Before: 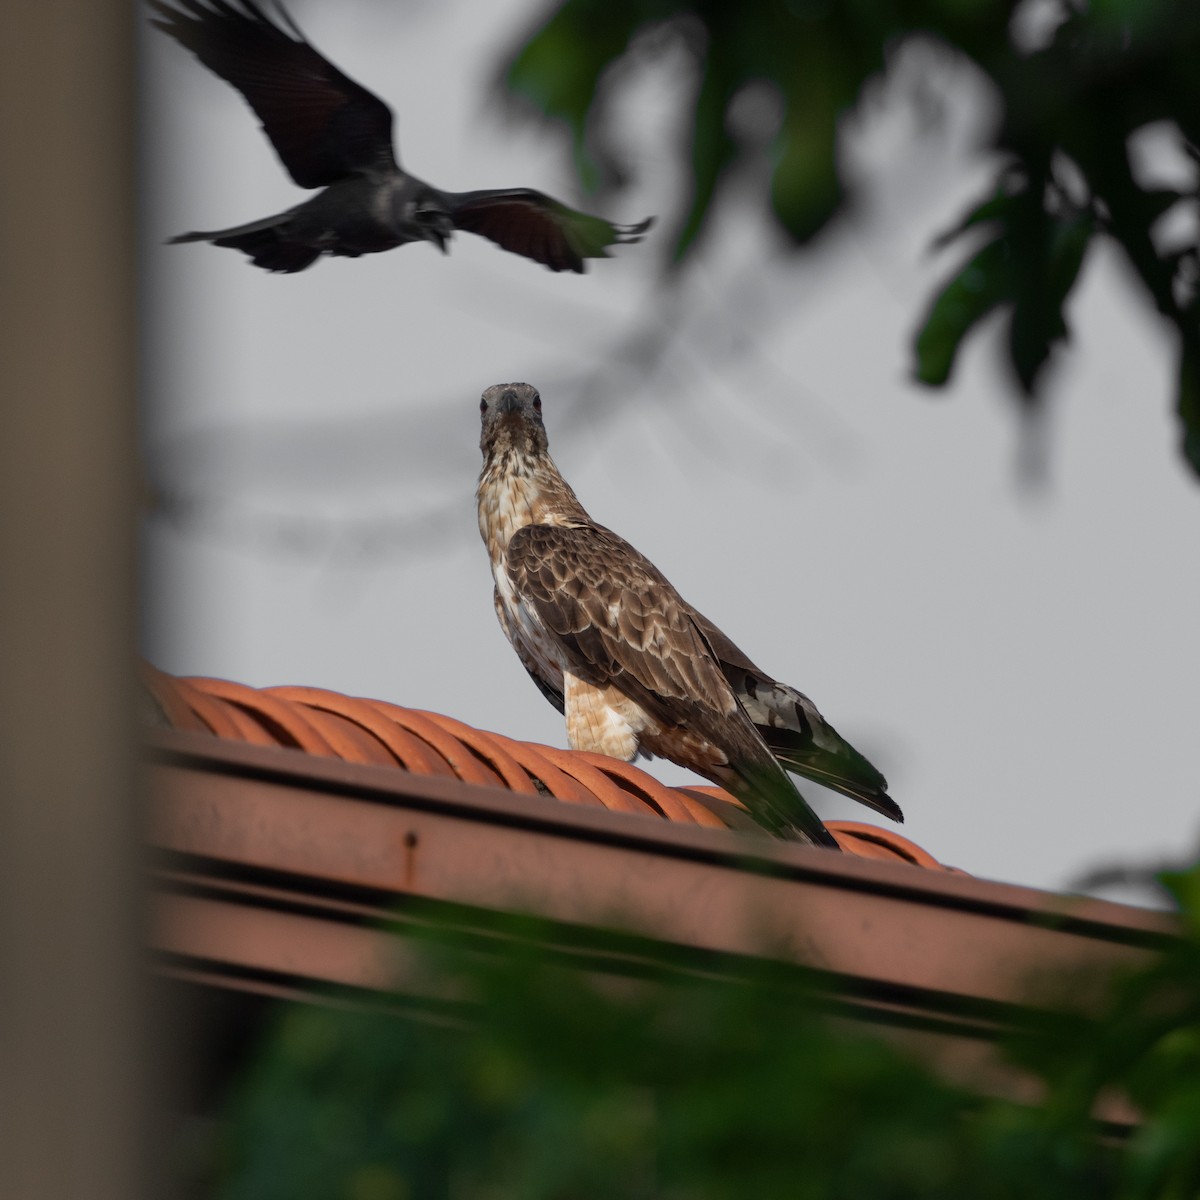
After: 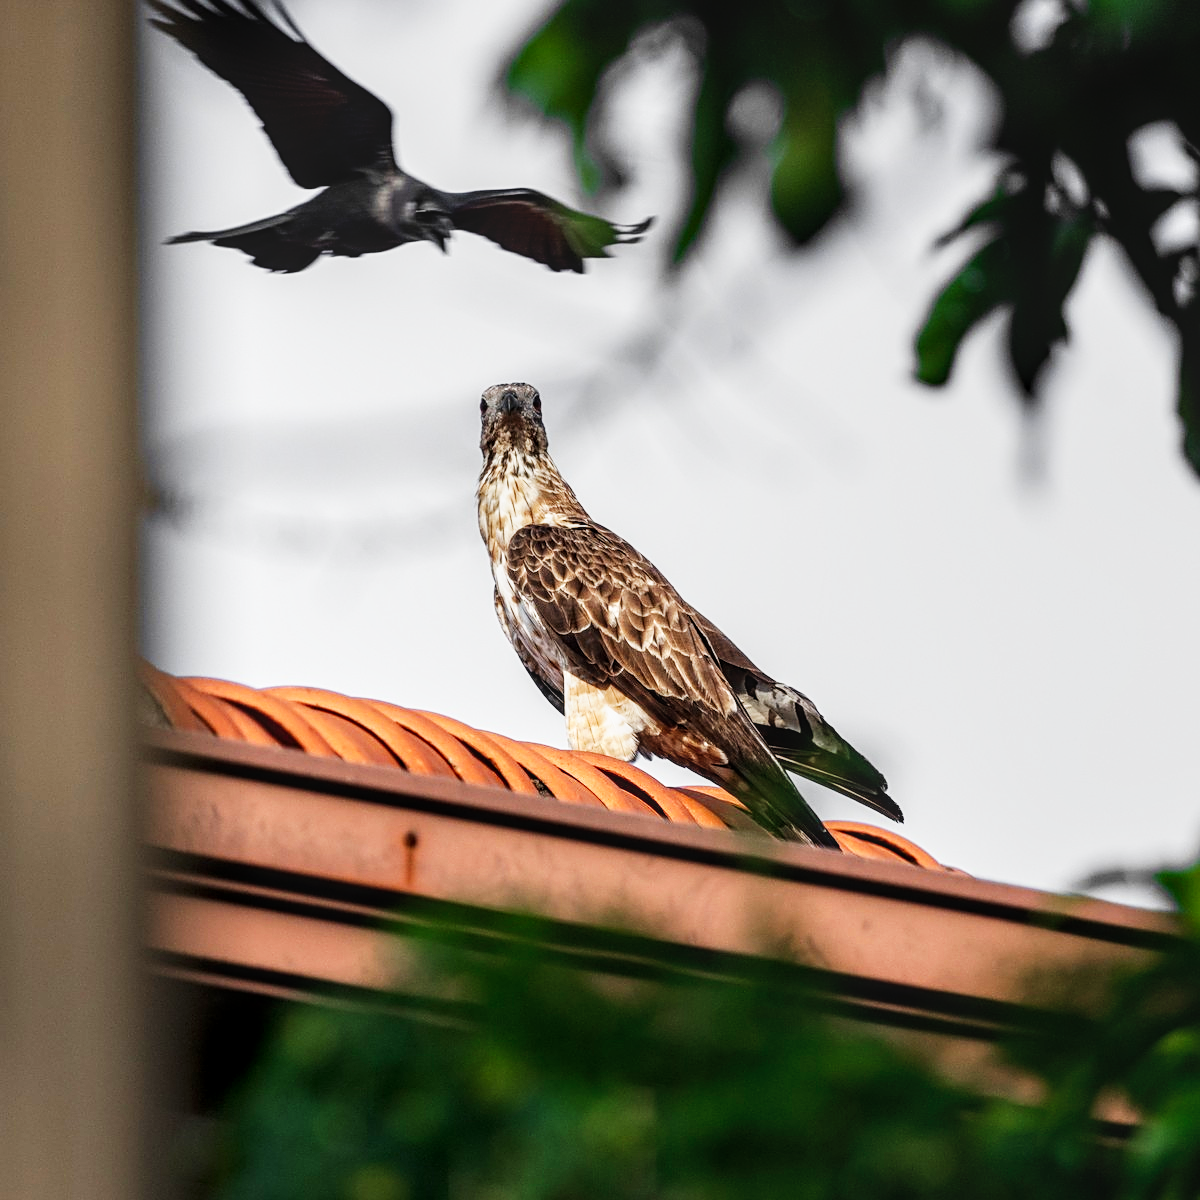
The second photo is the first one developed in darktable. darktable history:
local contrast: on, module defaults
base curve: curves: ch0 [(0, 0) (0.007, 0.004) (0.027, 0.03) (0.046, 0.07) (0.207, 0.54) (0.442, 0.872) (0.673, 0.972) (1, 1)], preserve colors none
sharpen: on, module defaults
